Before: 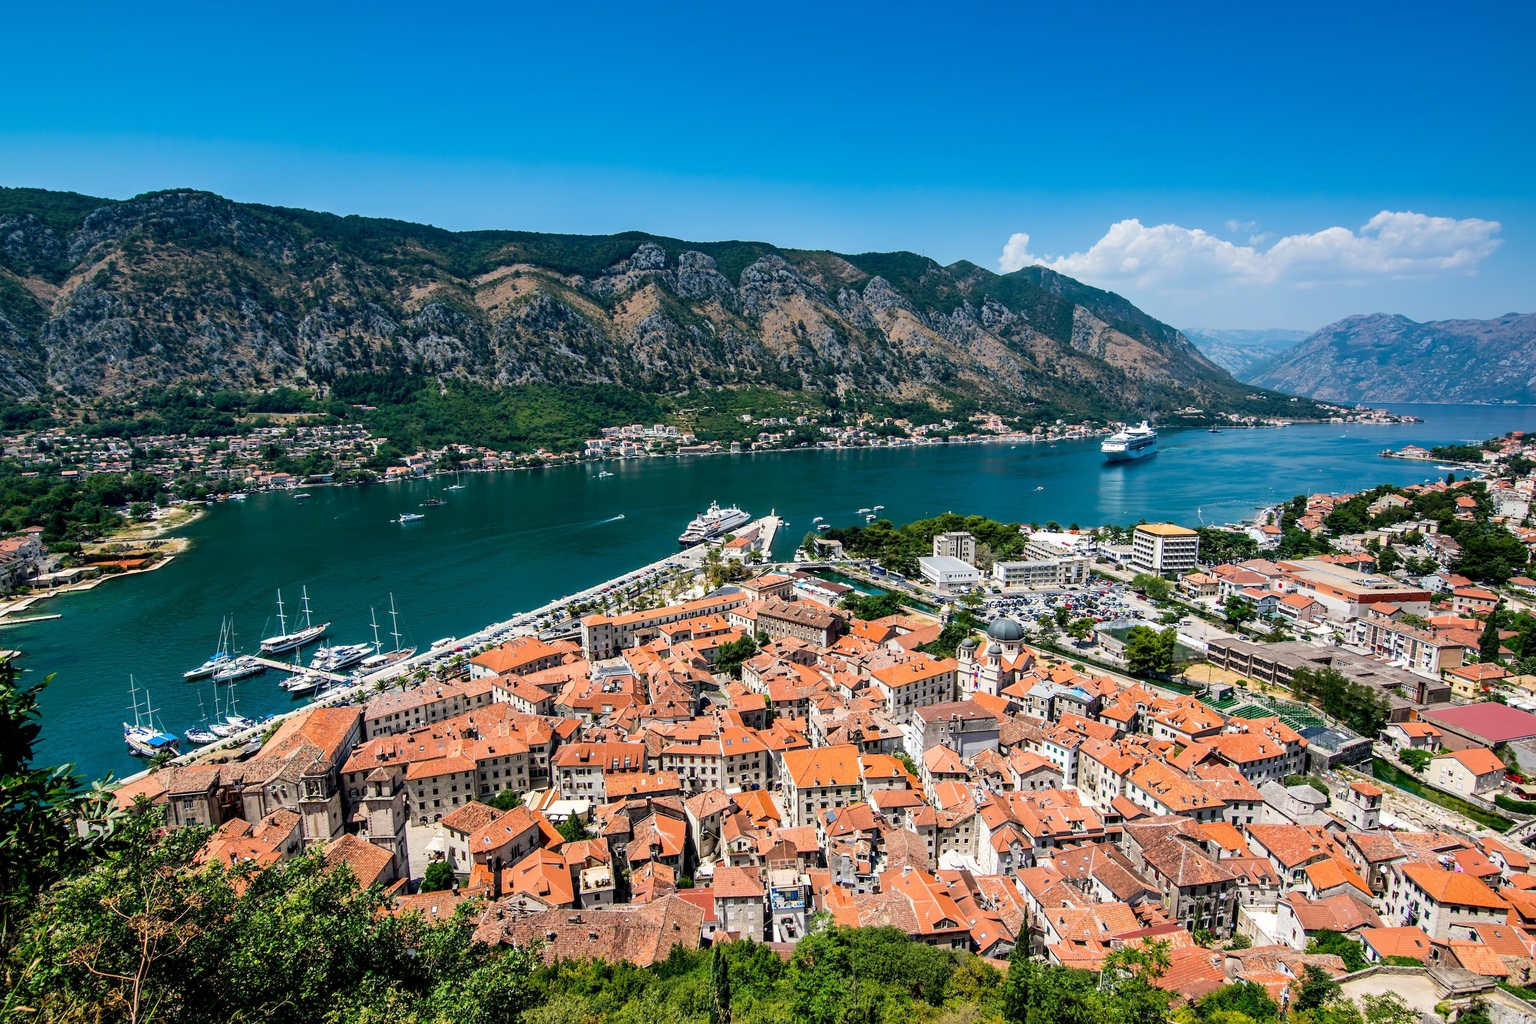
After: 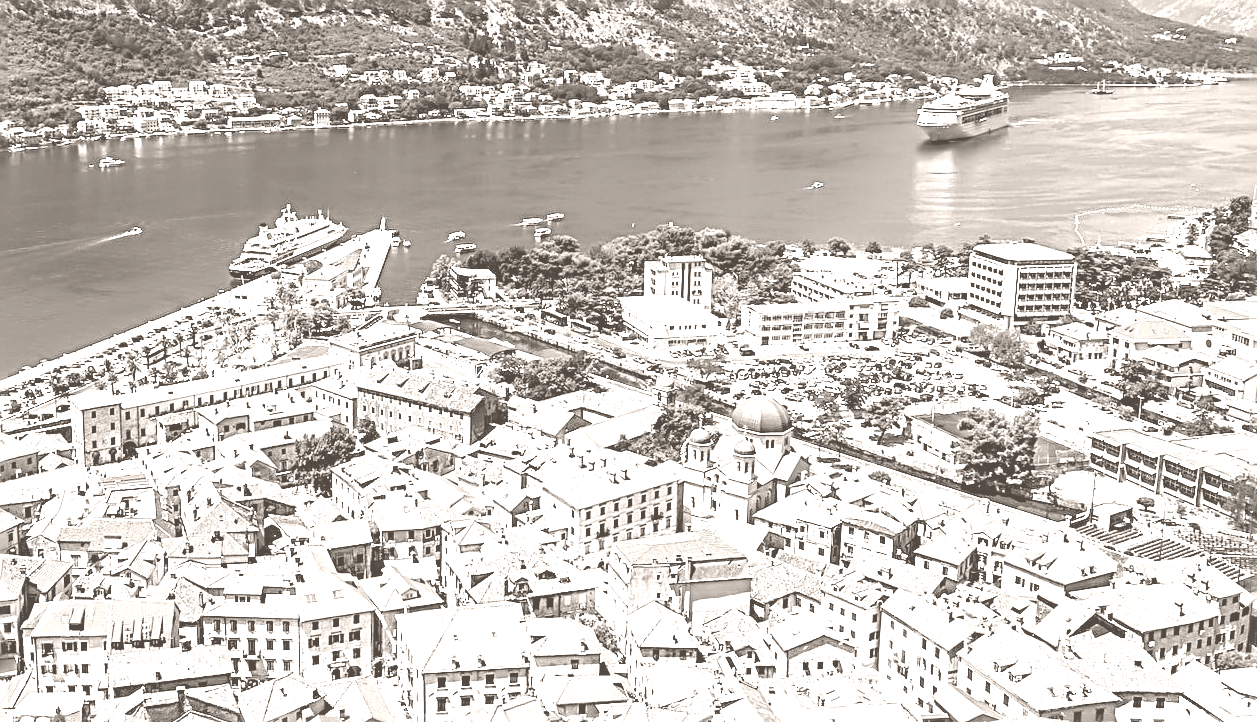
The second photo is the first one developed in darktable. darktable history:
sharpen: radius 3.025, amount 0.757
color balance: lift [1.004, 1.002, 1.002, 0.998], gamma [1, 1.007, 1.002, 0.993], gain [1, 0.977, 1.013, 1.023], contrast -3.64%
exposure: black level correction 0.001, exposure 0.5 EV, compensate exposure bias true, compensate highlight preservation false
crop: left 35.03%, top 36.625%, right 14.663%, bottom 20.057%
colorize: hue 34.49°, saturation 35.33%, source mix 100%, lightness 55%, version 1
color balance rgb: perceptual saturation grading › global saturation 40%, global vibrance 15%
